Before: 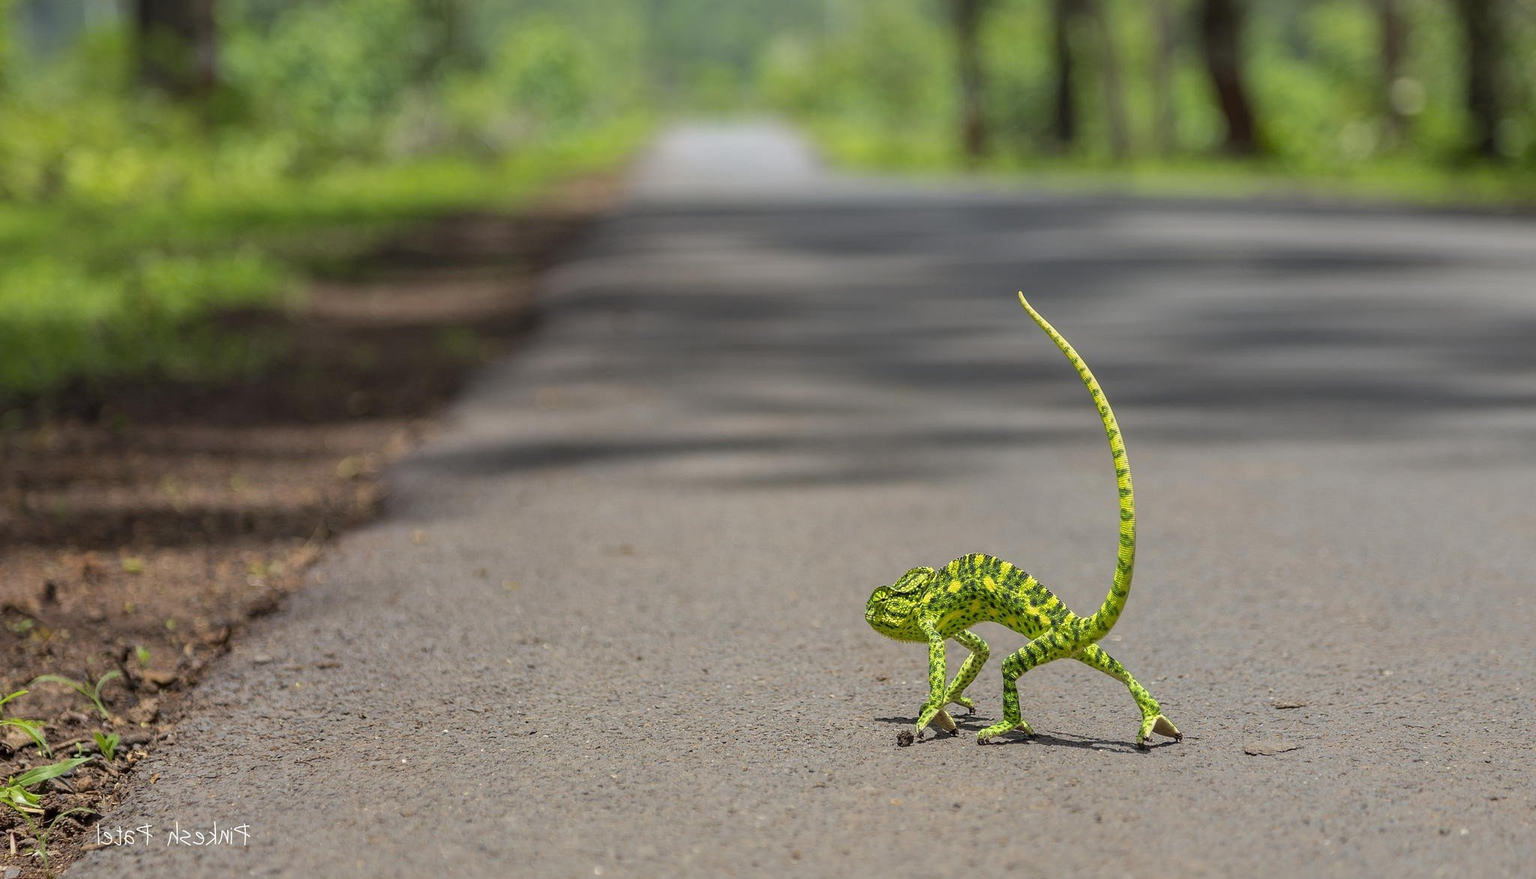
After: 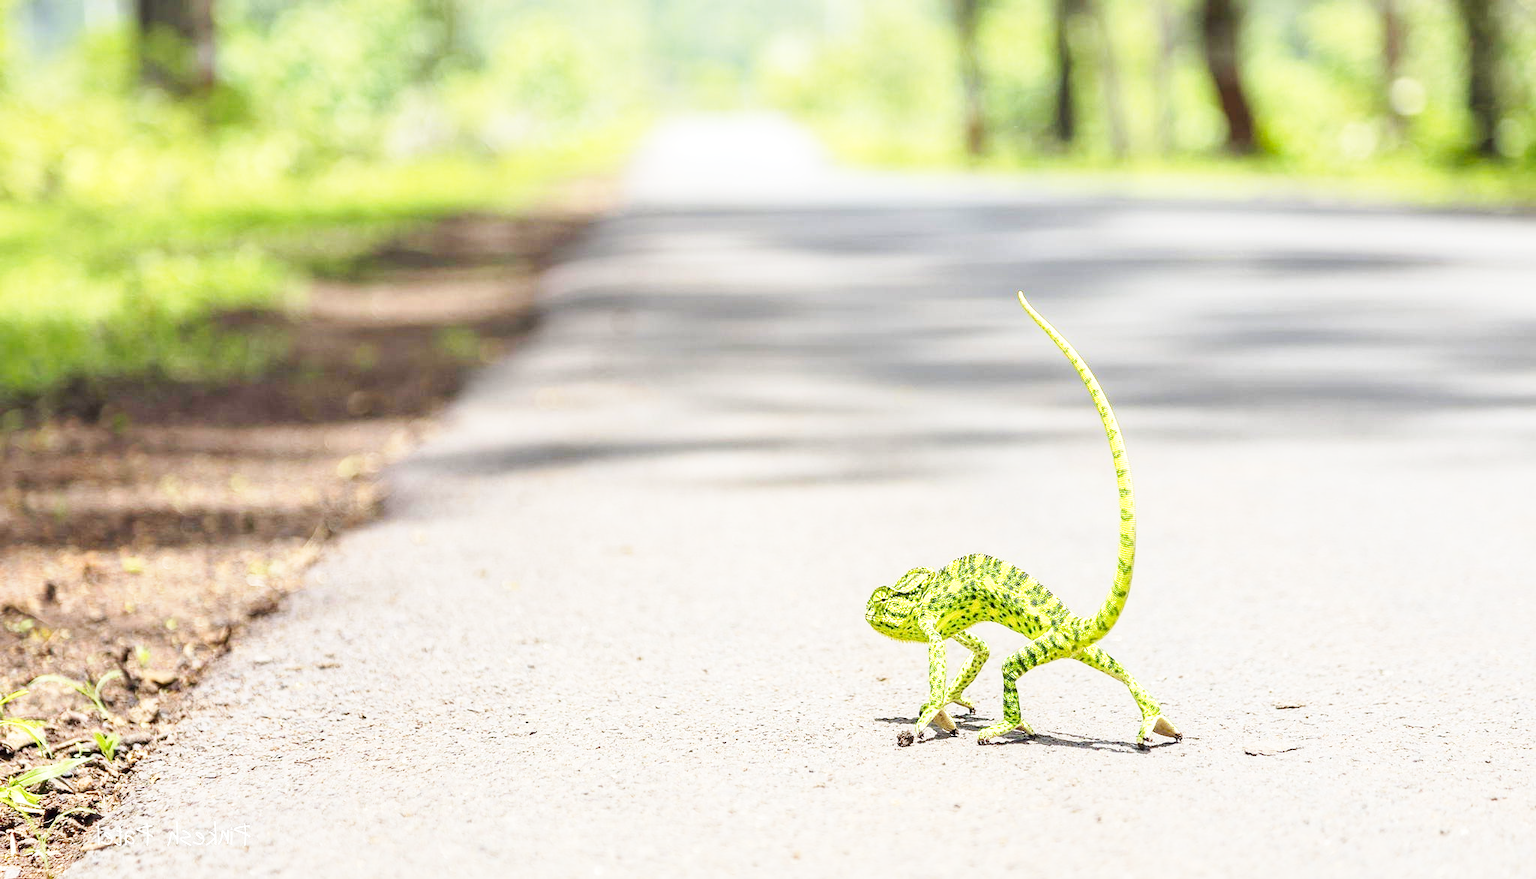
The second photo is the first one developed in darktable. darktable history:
exposure: black level correction 0, exposure 0.947 EV, compensate highlight preservation false
base curve: curves: ch0 [(0, 0) (0.018, 0.026) (0.143, 0.37) (0.33, 0.731) (0.458, 0.853) (0.735, 0.965) (0.905, 0.986) (1, 1)], preserve colors none
